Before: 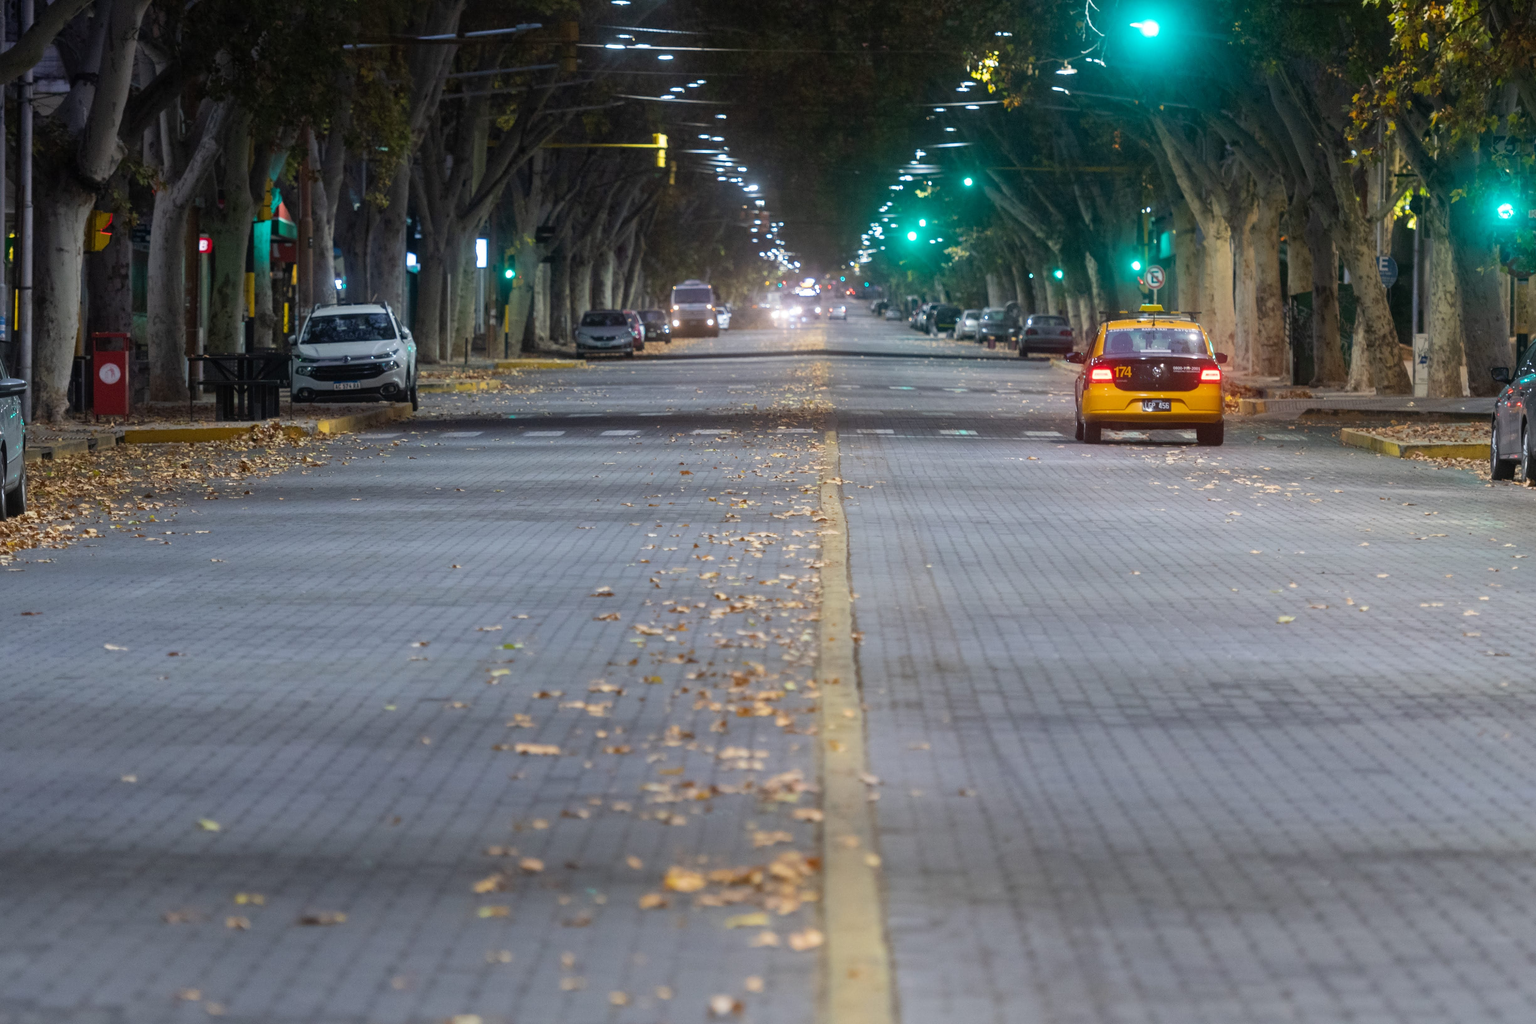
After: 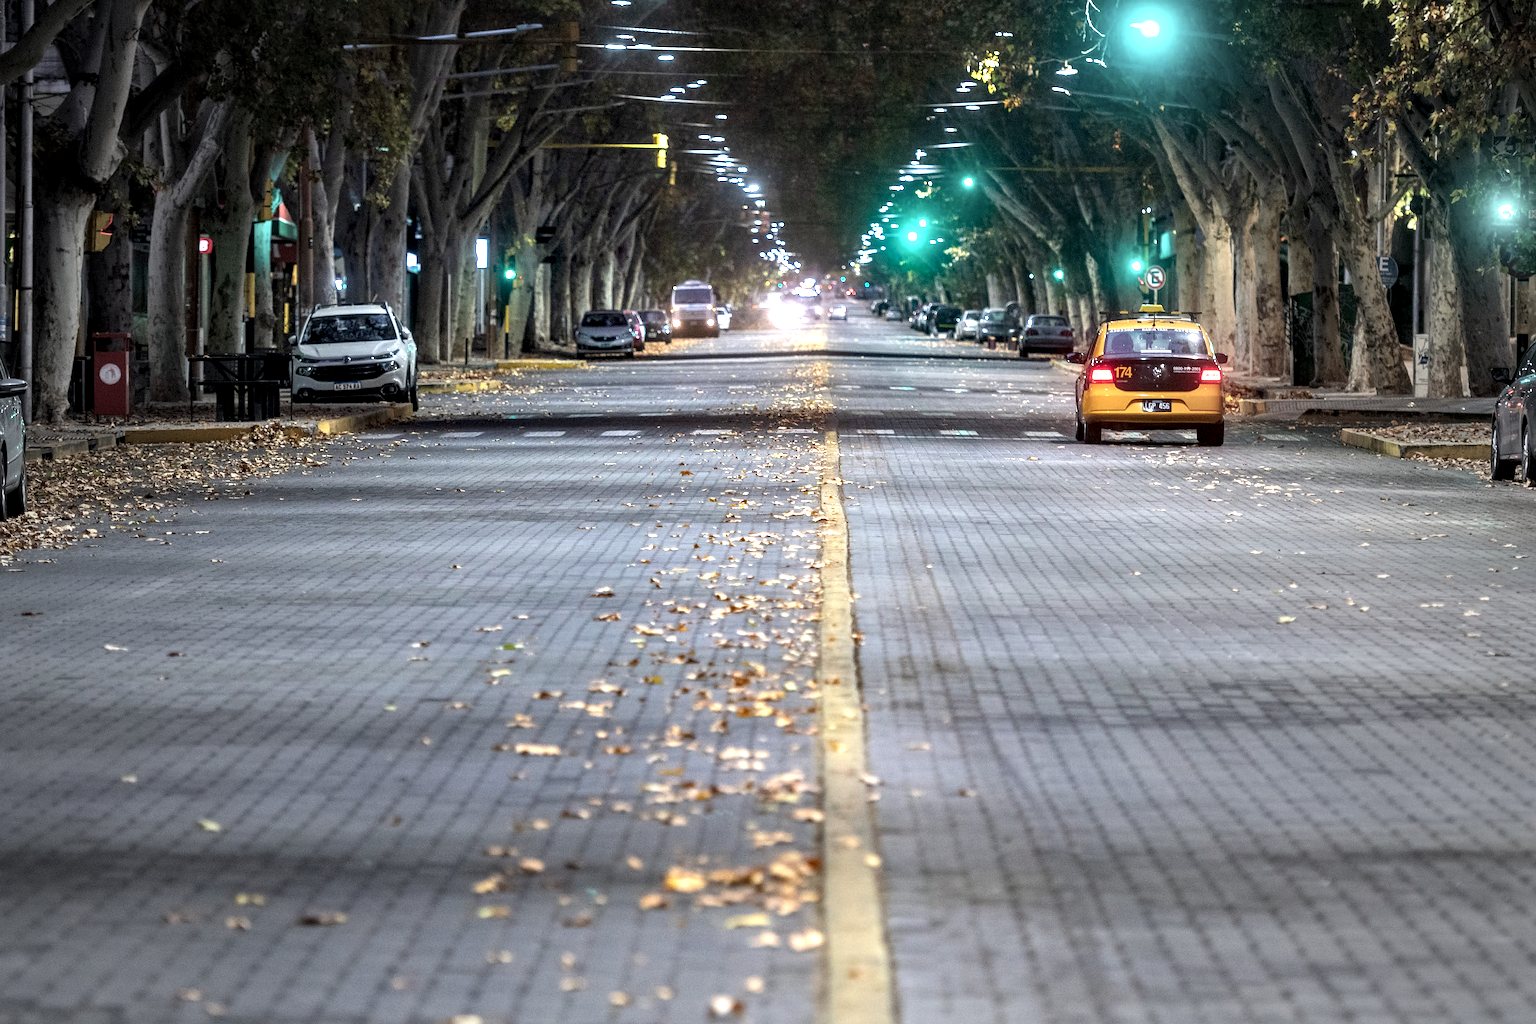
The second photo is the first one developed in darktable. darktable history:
sharpen: on, module defaults
vignetting: fall-off start 18.6%, fall-off radius 137.69%, width/height ratio 0.615, shape 0.593
exposure: black level correction 0, exposure 0.7 EV, compensate highlight preservation false
local contrast: on, module defaults
contrast equalizer: octaves 7, y [[0.6 ×6], [0.55 ×6], [0 ×6], [0 ×6], [0 ×6]]
